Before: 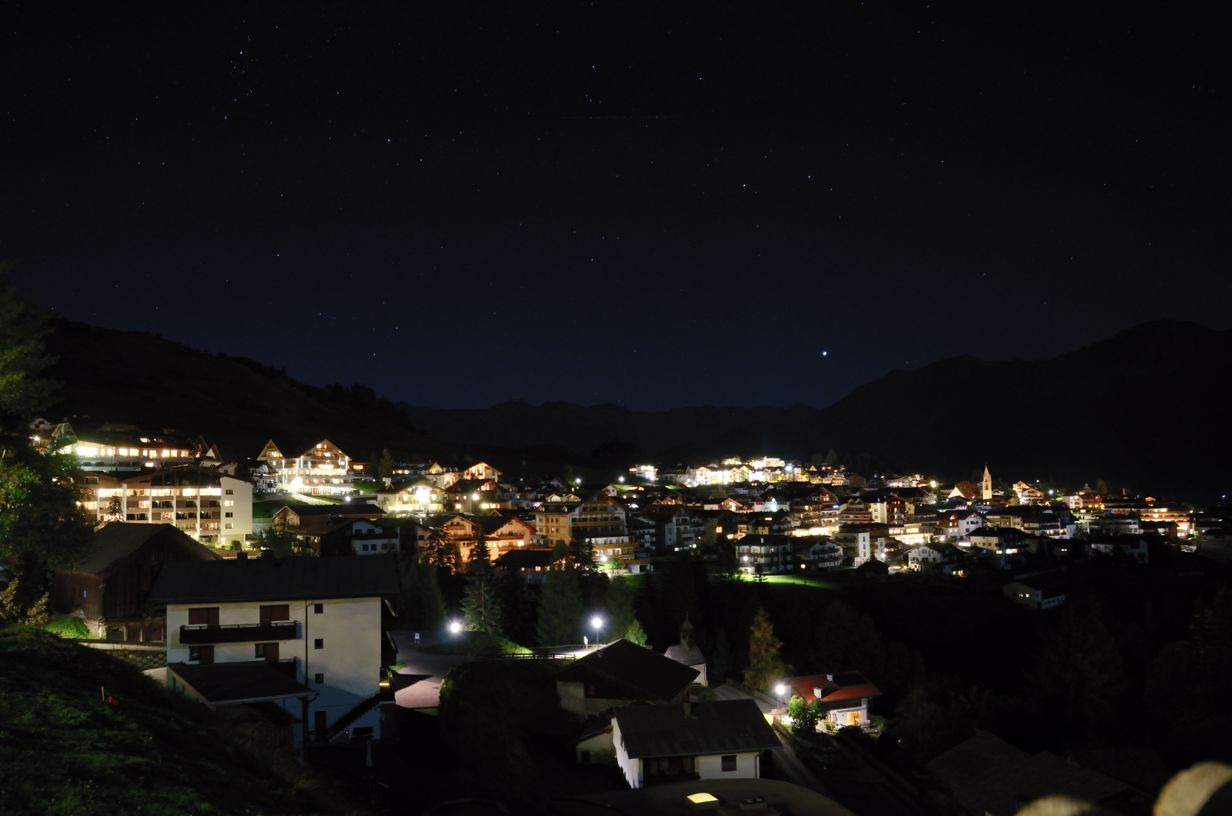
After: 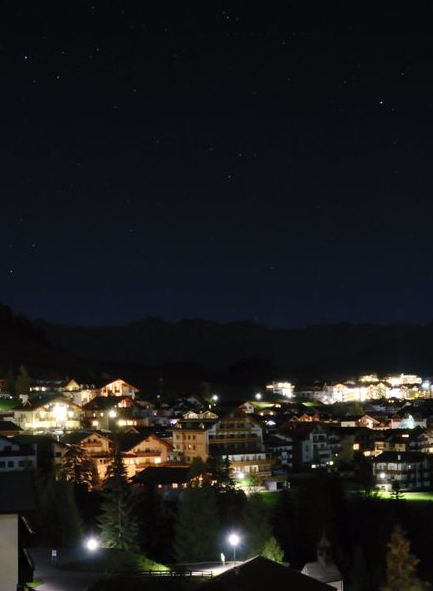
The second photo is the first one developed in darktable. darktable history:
crop and rotate: left 29.476%, top 10.214%, right 35.32%, bottom 17.333%
contrast brightness saturation: saturation -0.05
